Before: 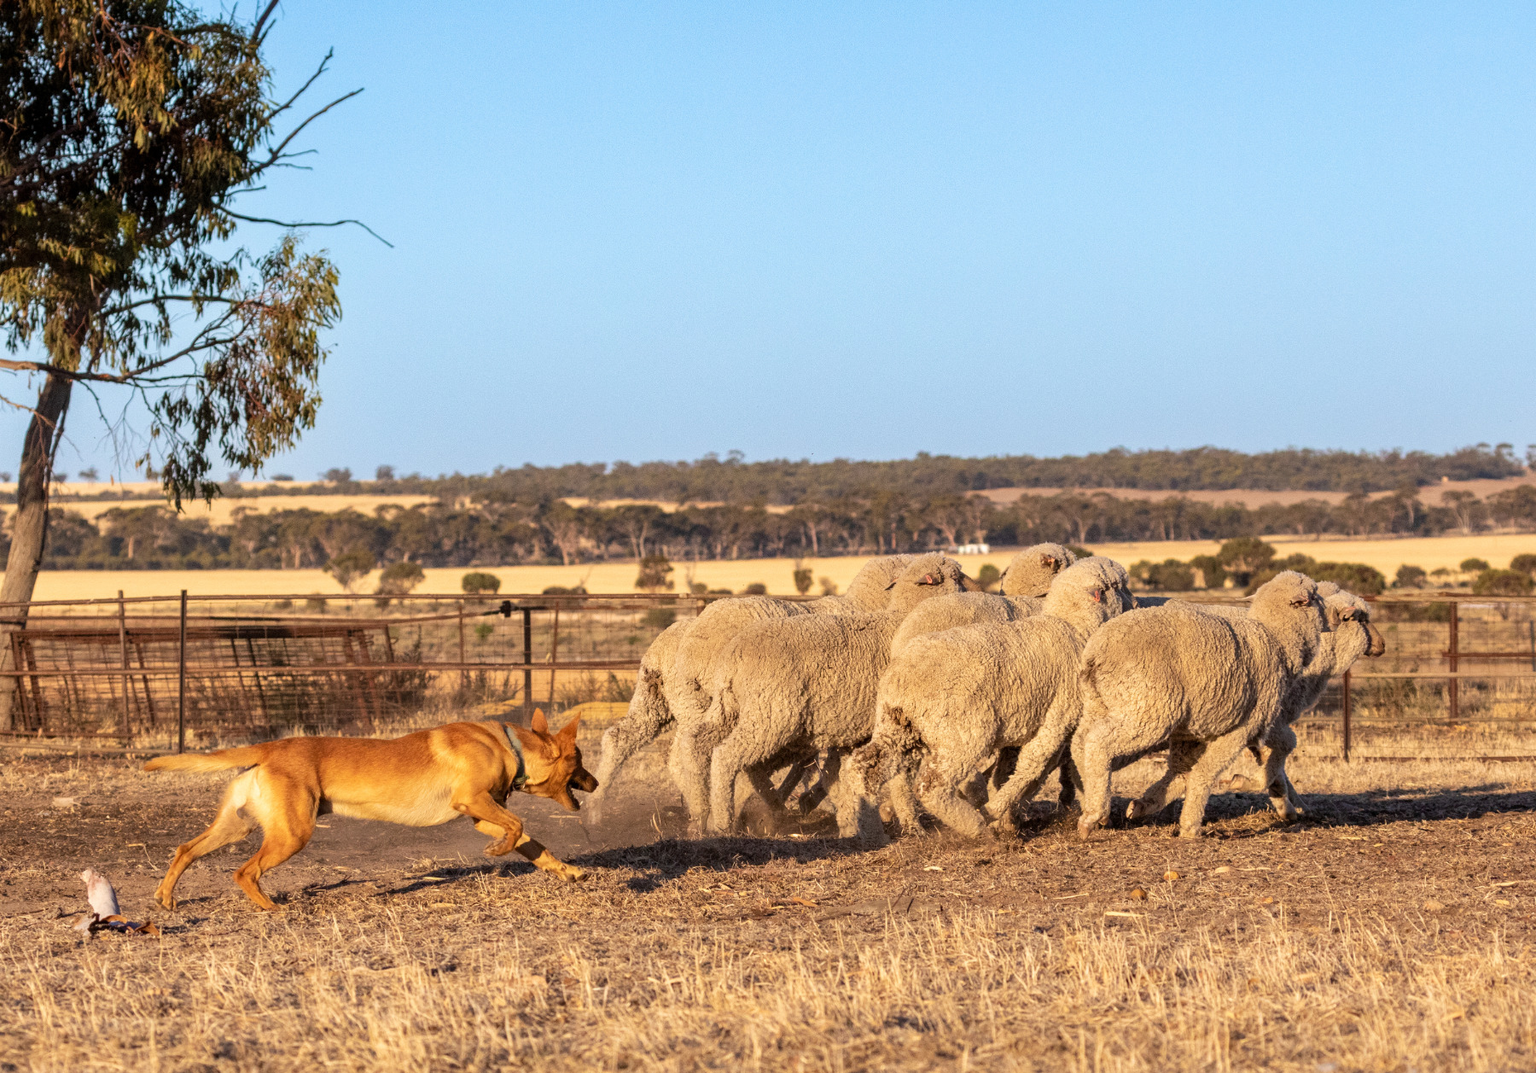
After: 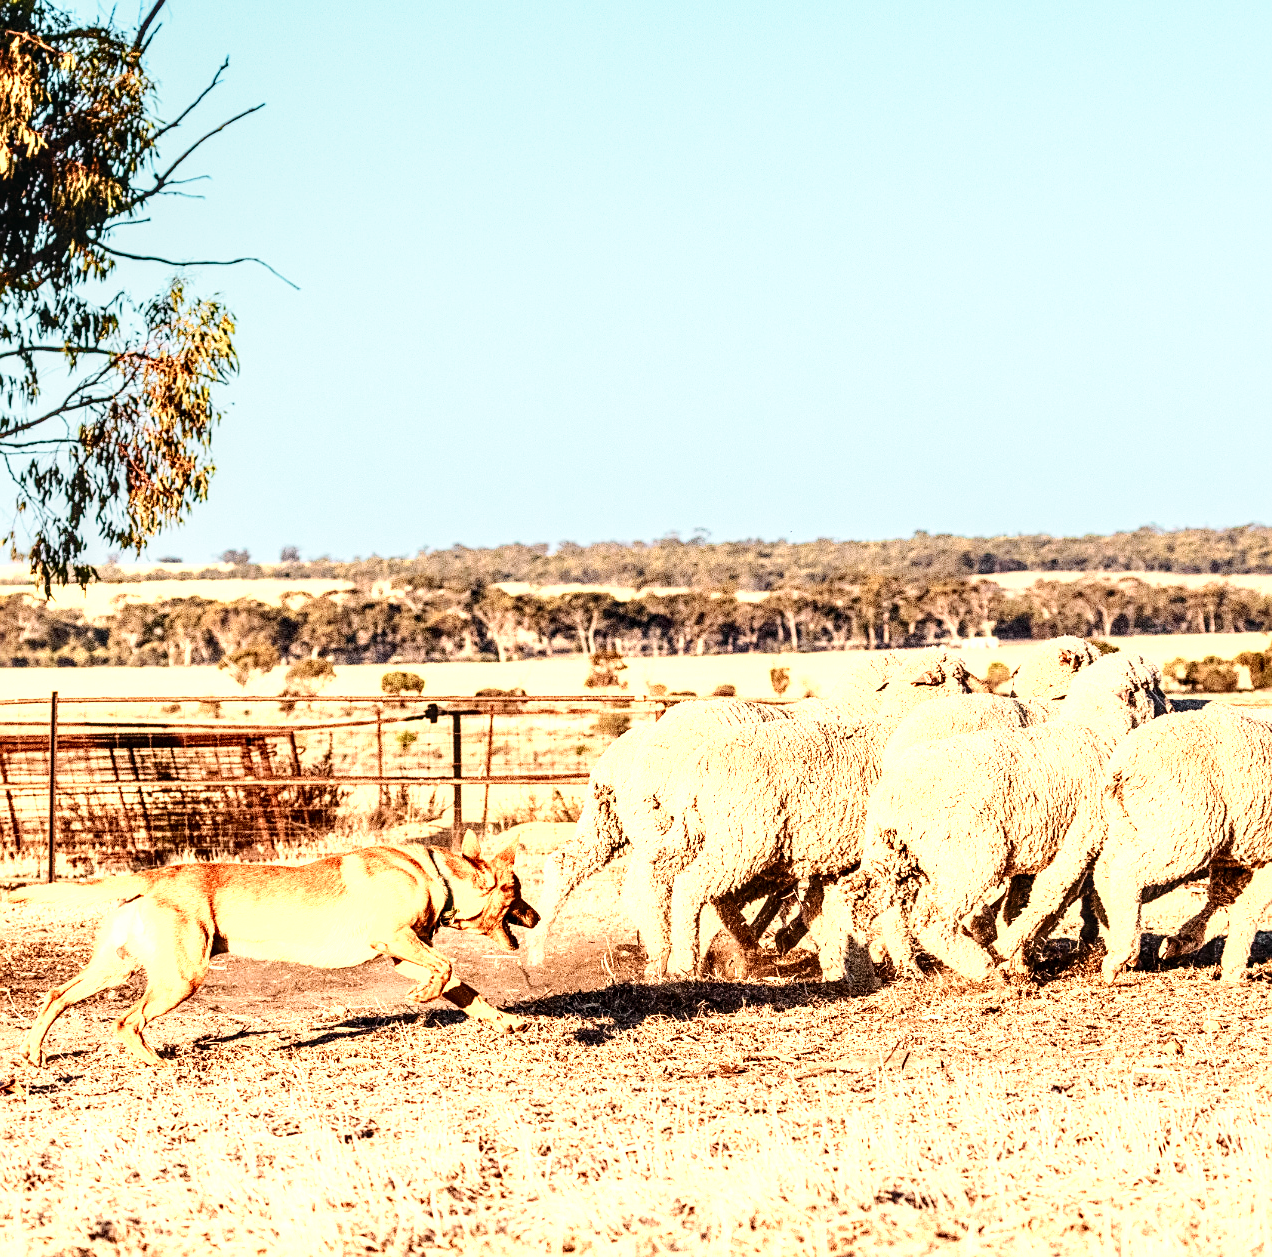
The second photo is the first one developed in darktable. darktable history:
exposure: exposure -0.041 EV, compensate highlight preservation false
crop and rotate: left 8.96%, right 20.33%
tone curve: curves: ch0 [(0, 0.028) (0.037, 0.05) (0.123, 0.108) (0.19, 0.164) (0.269, 0.247) (0.475, 0.533) (0.595, 0.695) (0.718, 0.823) (0.855, 0.913) (1, 0.982)]; ch1 [(0, 0) (0.243, 0.245) (0.427, 0.41) (0.493, 0.481) (0.505, 0.502) (0.536, 0.545) (0.56, 0.582) (0.611, 0.644) (0.769, 0.807) (1, 1)]; ch2 [(0, 0) (0.249, 0.216) (0.349, 0.321) (0.424, 0.442) (0.476, 0.483) (0.498, 0.499) (0.517, 0.519) (0.532, 0.55) (0.569, 0.608) (0.614, 0.661) (0.706, 0.75) (0.808, 0.809) (0.991, 0.968)], color space Lab, independent channels, preserve colors none
local contrast: detail 150%
sharpen: on, module defaults
base curve: curves: ch0 [(0, 0) (0.028, 0.03) (0.121, 0.232) (0.46, 0.748) (0.859, 0.968) (1, 1)], preserve colors none
color zones: curves: ch0 [(0.018, 0.548) (0.224, 0.64) (0.425, 0.447) (0.675, 0.575) (0.732, 0.579)]; ch1 [(0.066, 0.487) (0.25, 0.5) (0.404, 0.43) (0.75, 0.421) (0.956, 0.421)]; ch2 [(0.044, 0.561) (0.215, 0.465) (0.399, 0.544) (0.465, 0.548) (0.614, 0.447) (0.724, 0.43) (0.882, 0.623) (0.956, 0.632)]
